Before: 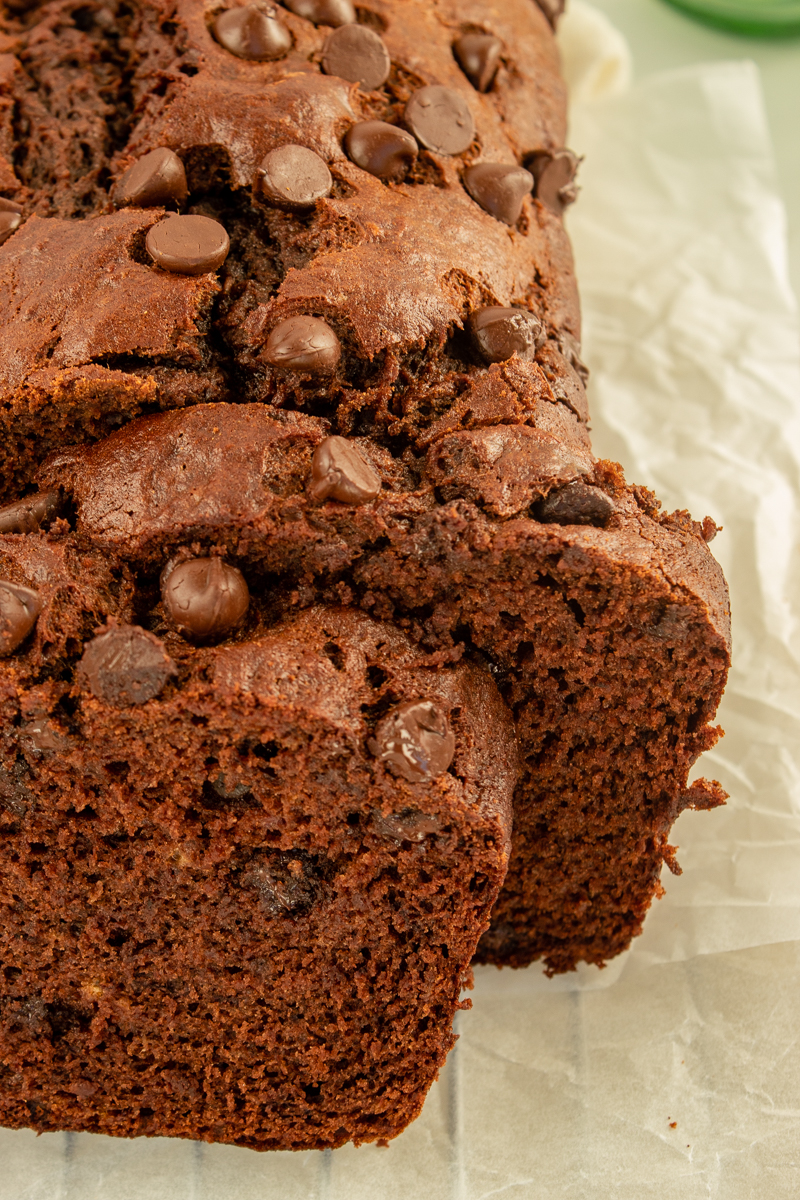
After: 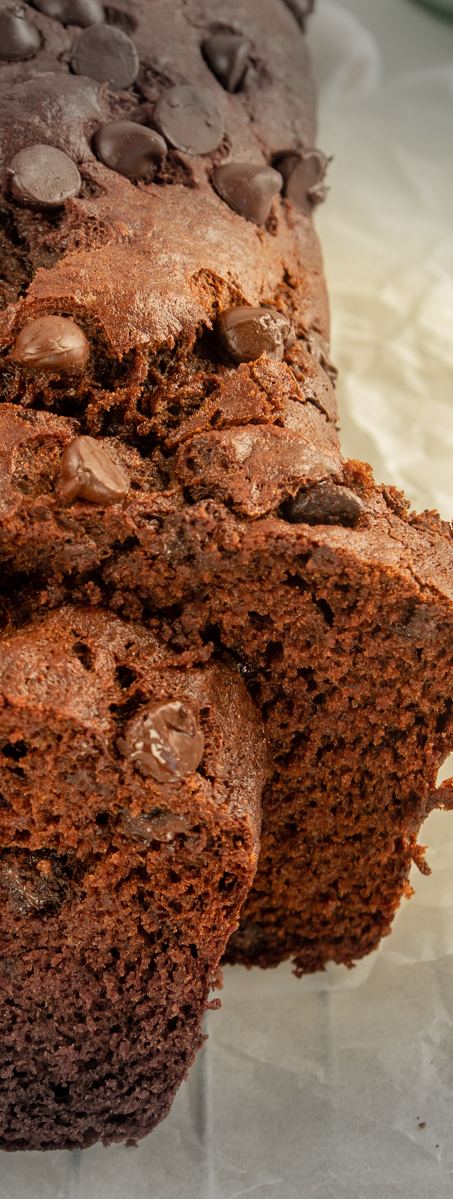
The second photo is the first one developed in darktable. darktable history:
vignetting: fall-off start 79.43%, saturation -0.649, width/height ratio 1.327, unbound false
crop: left 31.458%, top 0%, right 11.876%
contrast brightness saturation: saturation -0.04
